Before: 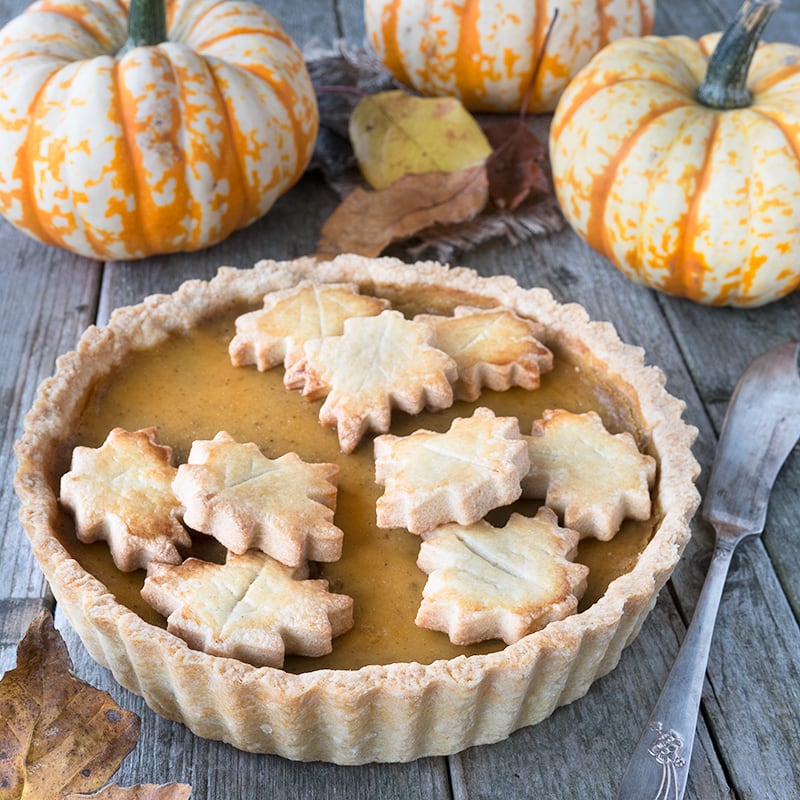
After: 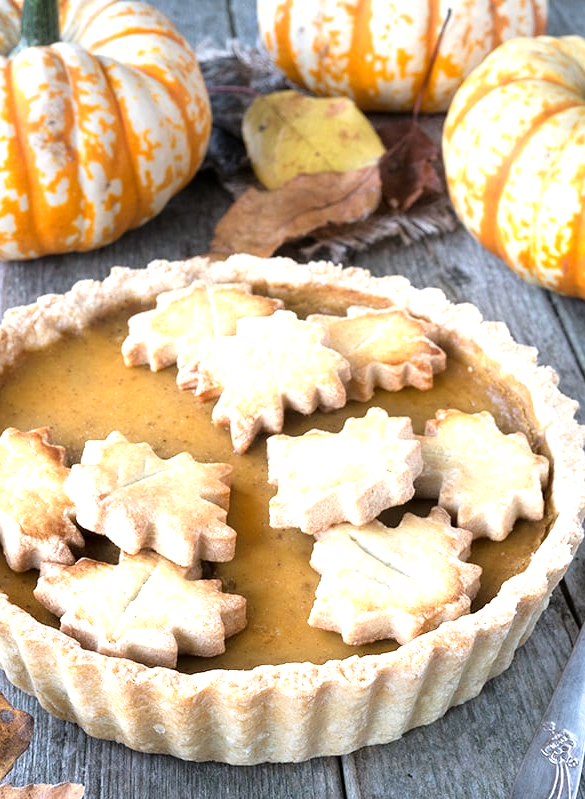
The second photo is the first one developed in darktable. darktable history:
crop: left 13.383%, top 0%, right 13.434%
tone equalizer: -8 EV -0.717 EV, -7 EV -0.694 EV, -6 EV -0.572 EV, -5 EV -0.375 EV, -3 EV 0.387 EV, -2 EV 0.6 EV, -1 EV 0.686 EV, +0 EV 0.733 EV
